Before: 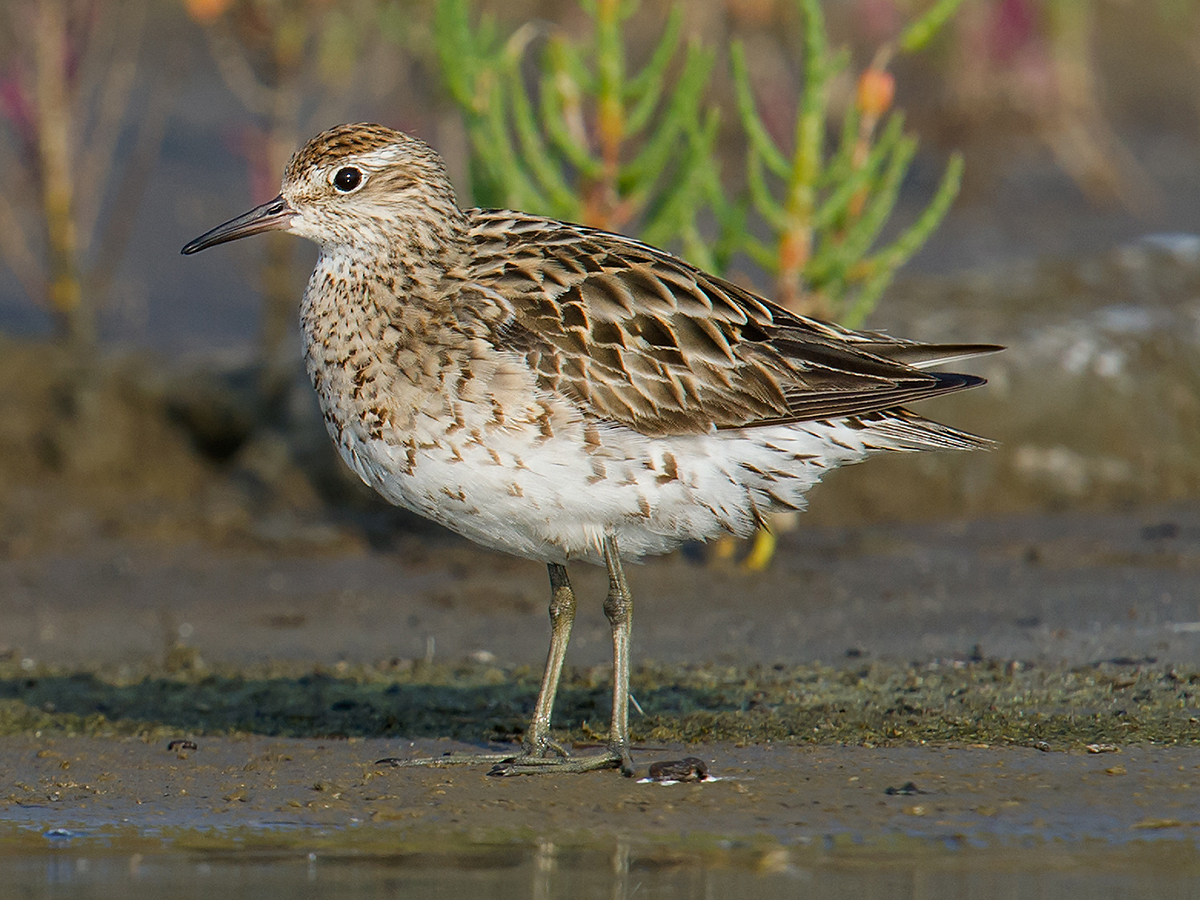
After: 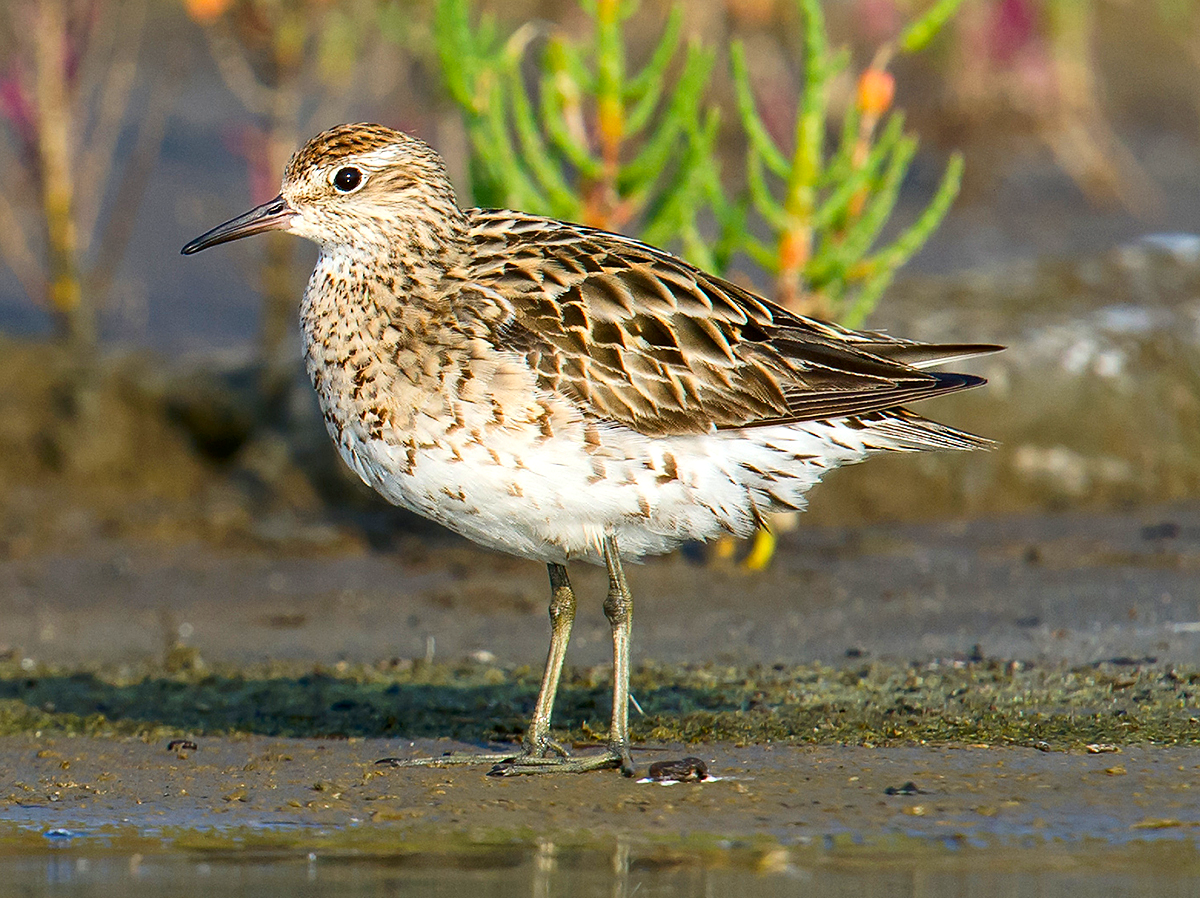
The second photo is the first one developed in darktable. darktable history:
crop: top 0.056%, bottom 0.152%
contrast brightness saturation: contrast 0.173, saturation 0.31
exposure: black level correction 0.001, exposure 0.498 EV, compensate exposure bias true, compensate highlight preservation false
